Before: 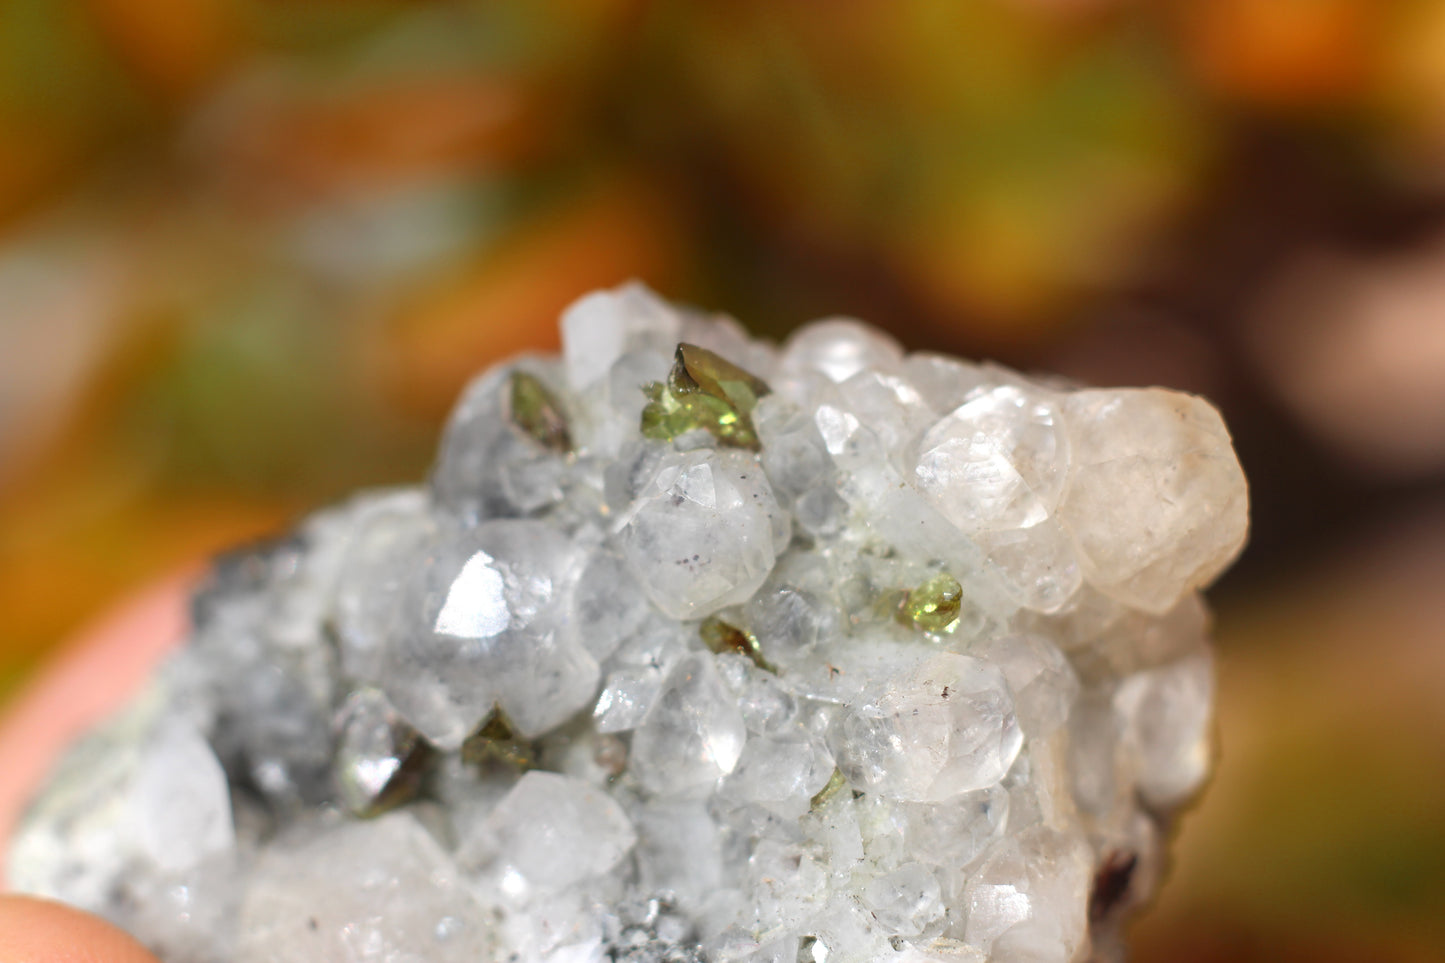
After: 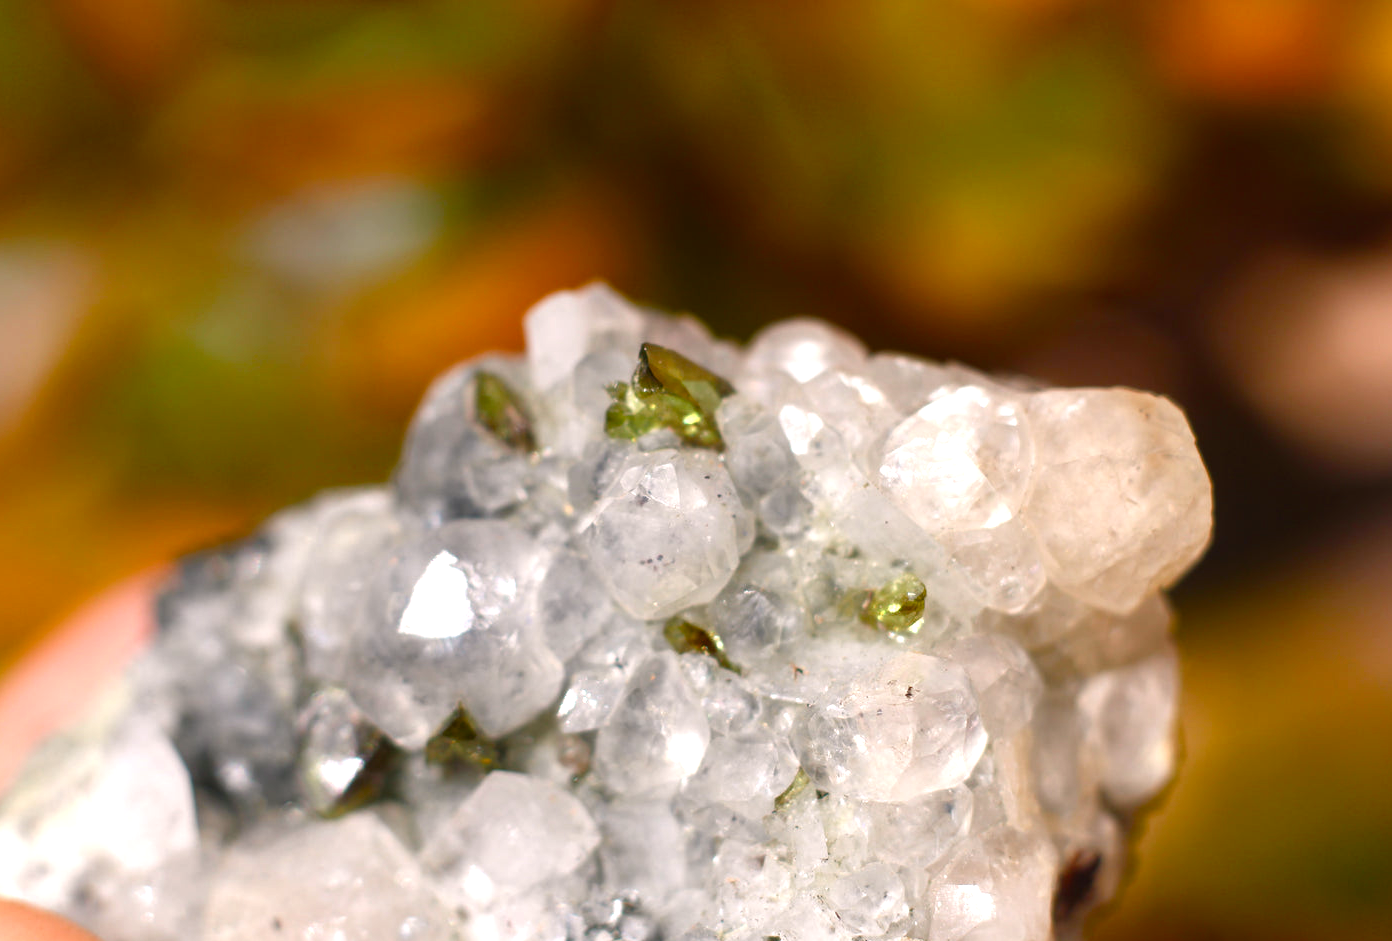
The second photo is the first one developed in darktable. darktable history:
color balance rgb: shadows lift › chroma 1%, shadows lift › hue 217.2°, power › hue 310.8°, highlights gain › chroma 2%, highlights gain › hue 44.4°, global offset › luminance 0.25%, global offset › hue 171.6°, perceptual saturation grading › global saturation 14.09%, perceptual saturation grading › highlights -30%, perceptual saturation grading › shadows 50.67%, global vibrance 25%, contrast 20%
crop and rotate: left 2.536%, right 1.107%, bottom 2.246%
